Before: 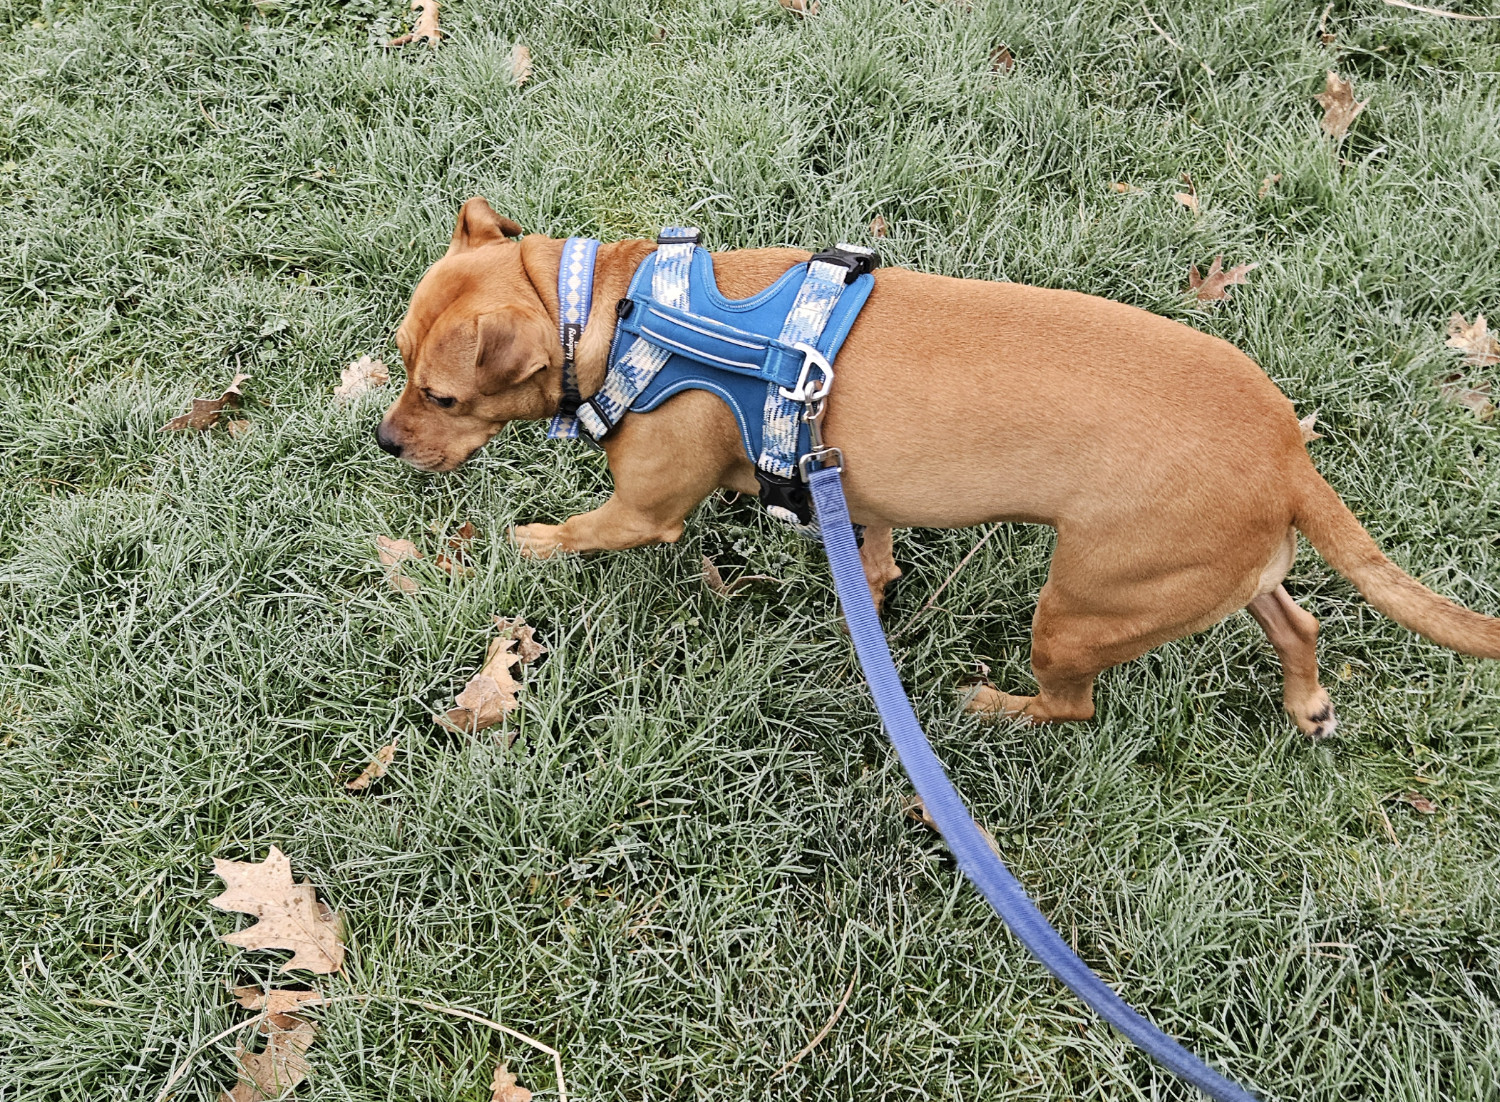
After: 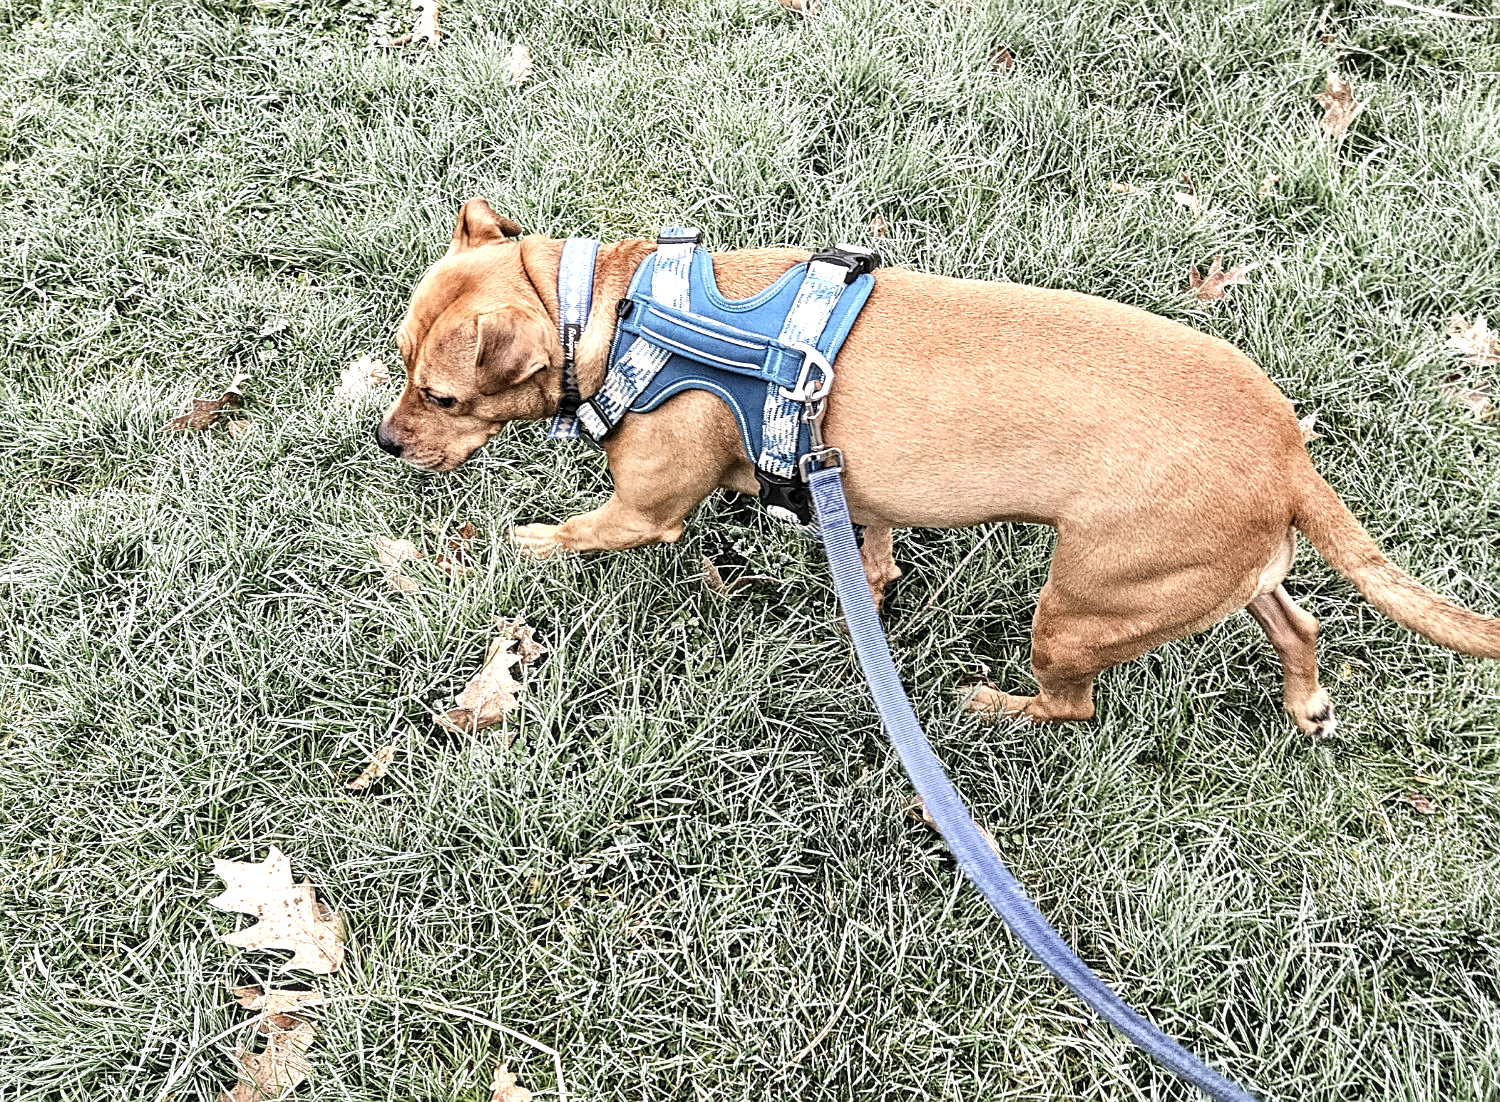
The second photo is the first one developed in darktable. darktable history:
sharpen: on, module defaults
exposure: black level correction 0, exposure 0.7 EV, compensate highlight preservation false
local contrast: detail 144%
contrast brightness saturation: contrast 0.1, saturation -0.36
base curve: curves: ch0 [(0, 0) (0.989, 0.992)], preserve colors none
